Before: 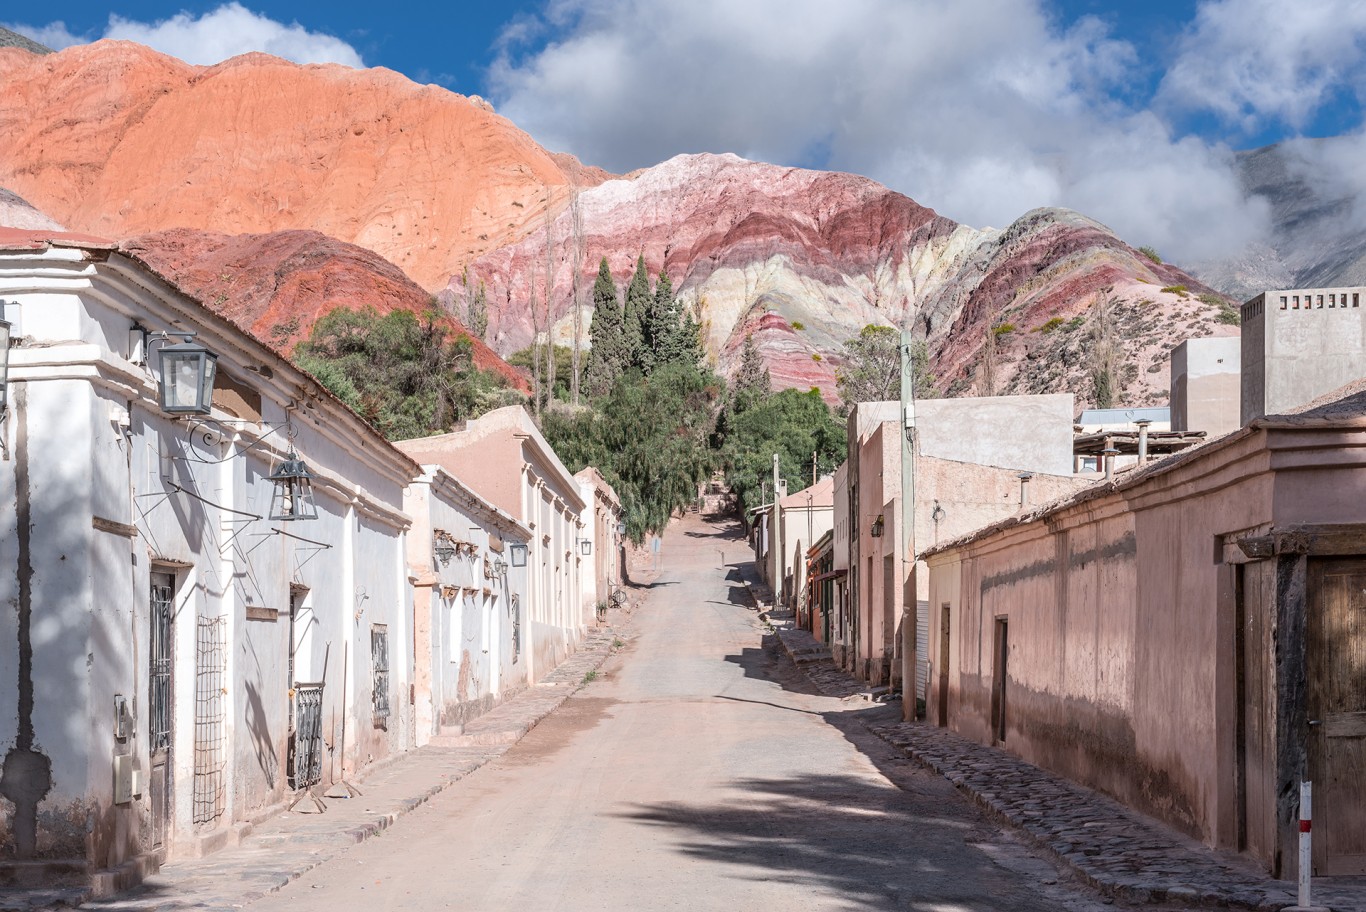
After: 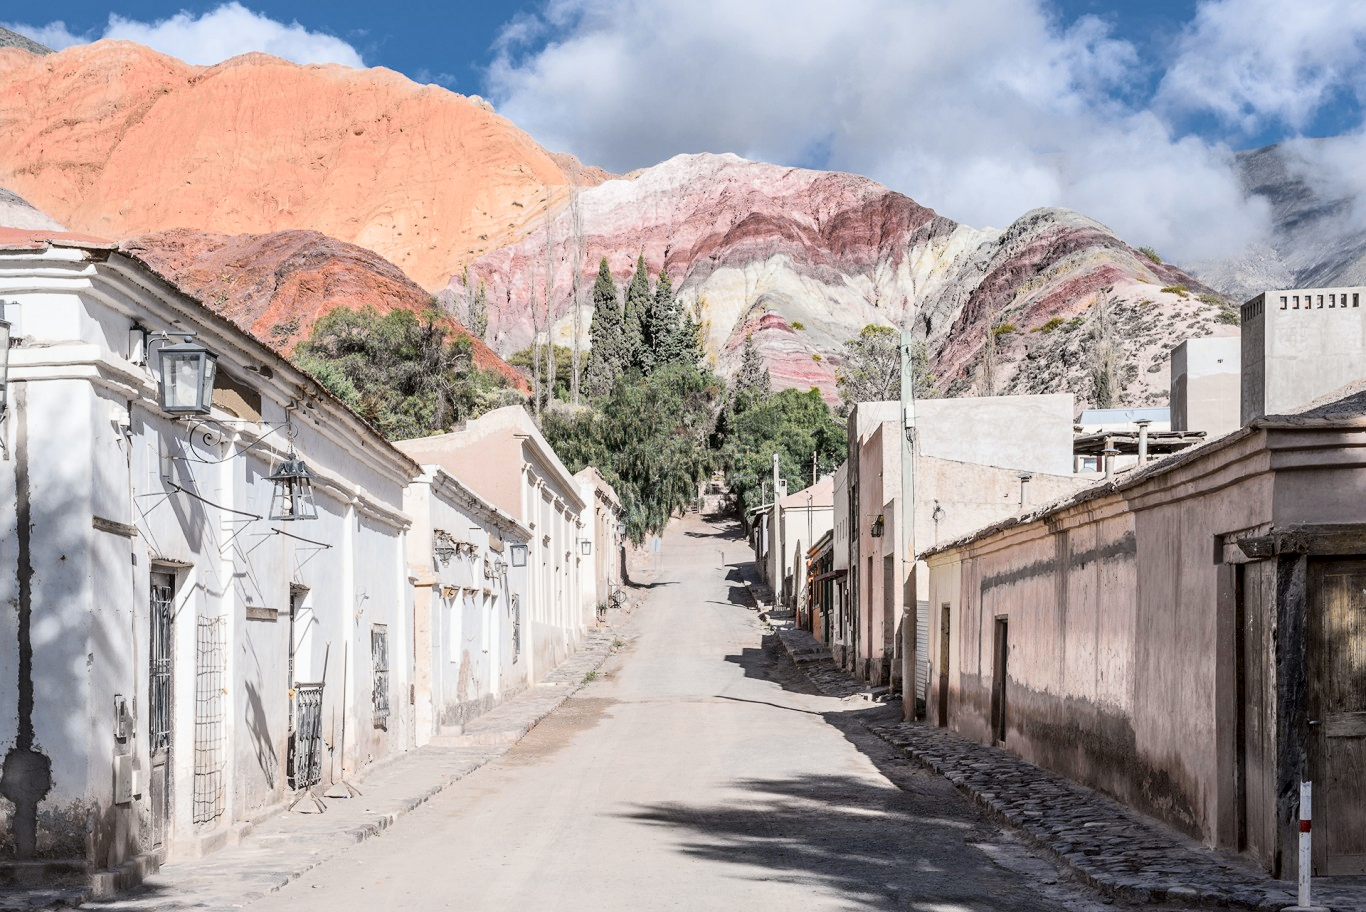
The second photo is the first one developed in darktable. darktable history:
local contrast: mode bilateral grid, contrast 21, coarseness 49, detail 120%, midtone range 0.2
exposure: exposure -0.048 EV, compensate highlight preservation false
tone curve: curves: ch0 [(0, 0) (0.078, 0.052) (0.236, 0.22) (0.427, 0.472) (0.508, 0.586) (0.654, 0.742) (0.793, 0.851) (0.994, 0.974)]; ch1 [(0, 0) (0.161, 0.092) (0.35, 0.33) (0.392, 0.392) (0.456, 0.456) (0.505, 0.502) (0.537, 0.518) (0.553, 0.534) (0.602, 0.579) (0.718, 0.718) (1, 1)]; ch2 [(0, 0) (0.346, 0.362) (0.411, 0.412) (0.502, 0.502) (0.531, 0.521) (0.586, 0.59) (0.621, 0.604) (1, 1)], color space Lab, independent channels, preserve colors none
